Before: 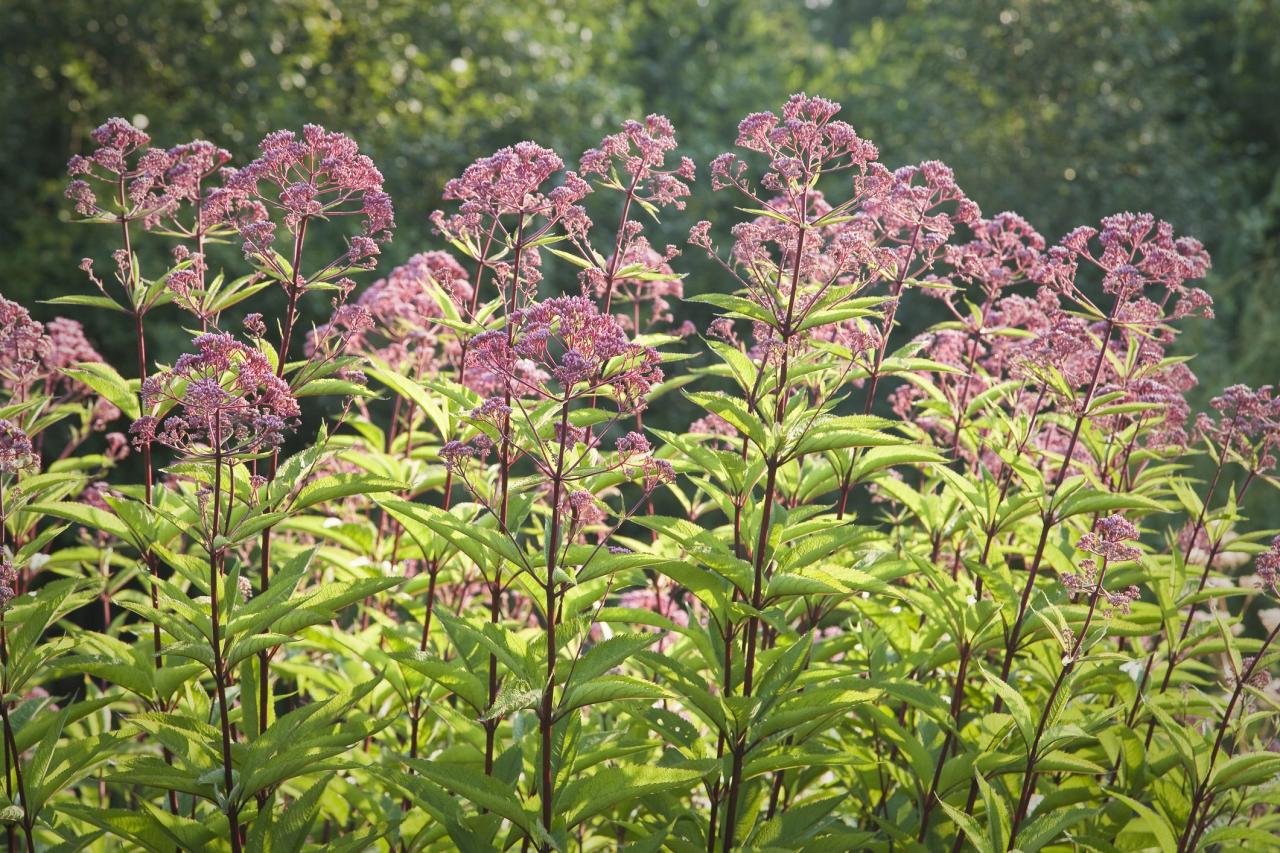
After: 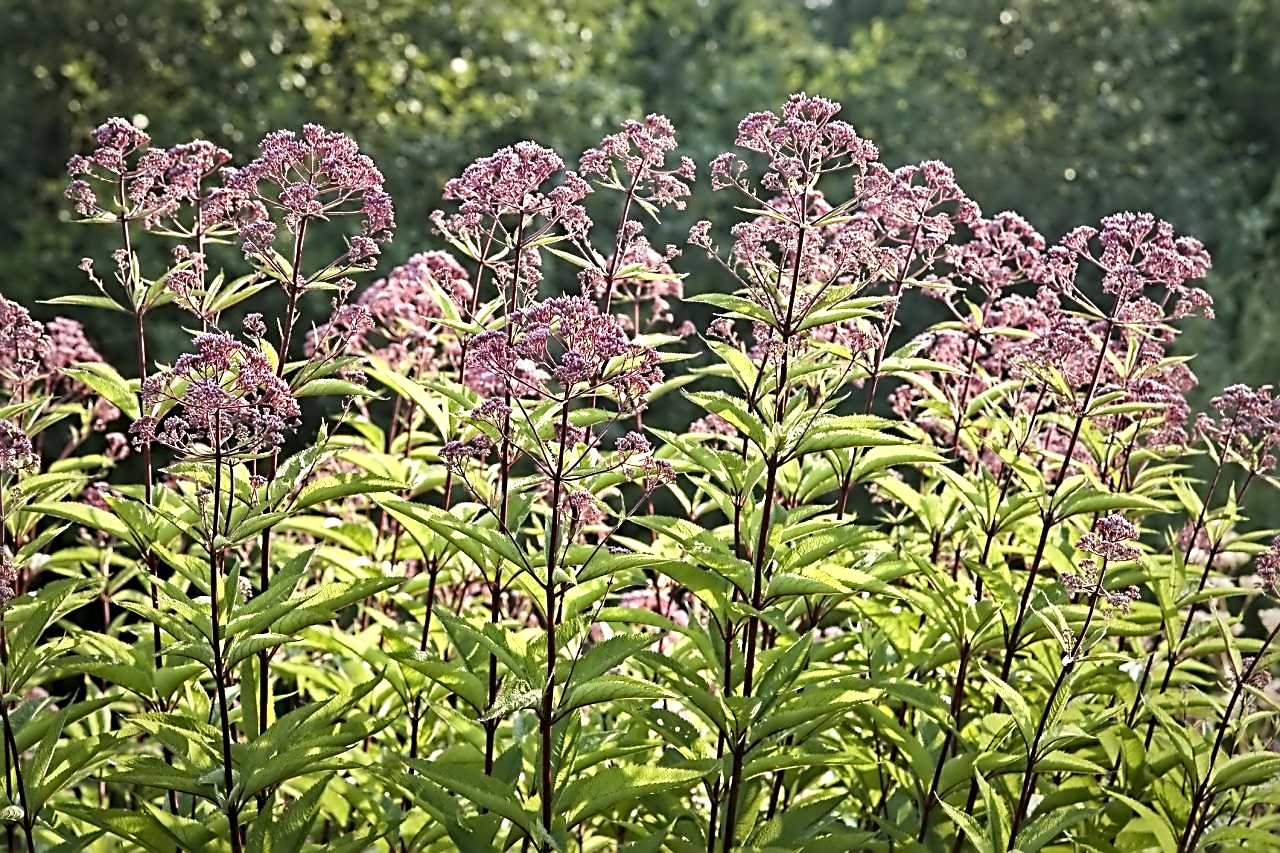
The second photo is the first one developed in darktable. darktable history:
contrast equalizer: octaves 7, y [[0.5, 0.542, 0.583, 0.625, 0.667, 0.708], [0.5 ×6], [0.5 ×6], [0, 0.033, 0.067, 0.1, 0.133, 0.167], [0, 0.05, 0.1, 0.15, 0.2, 0.25]]
sharpen: radius 2.531, amount 0.628
